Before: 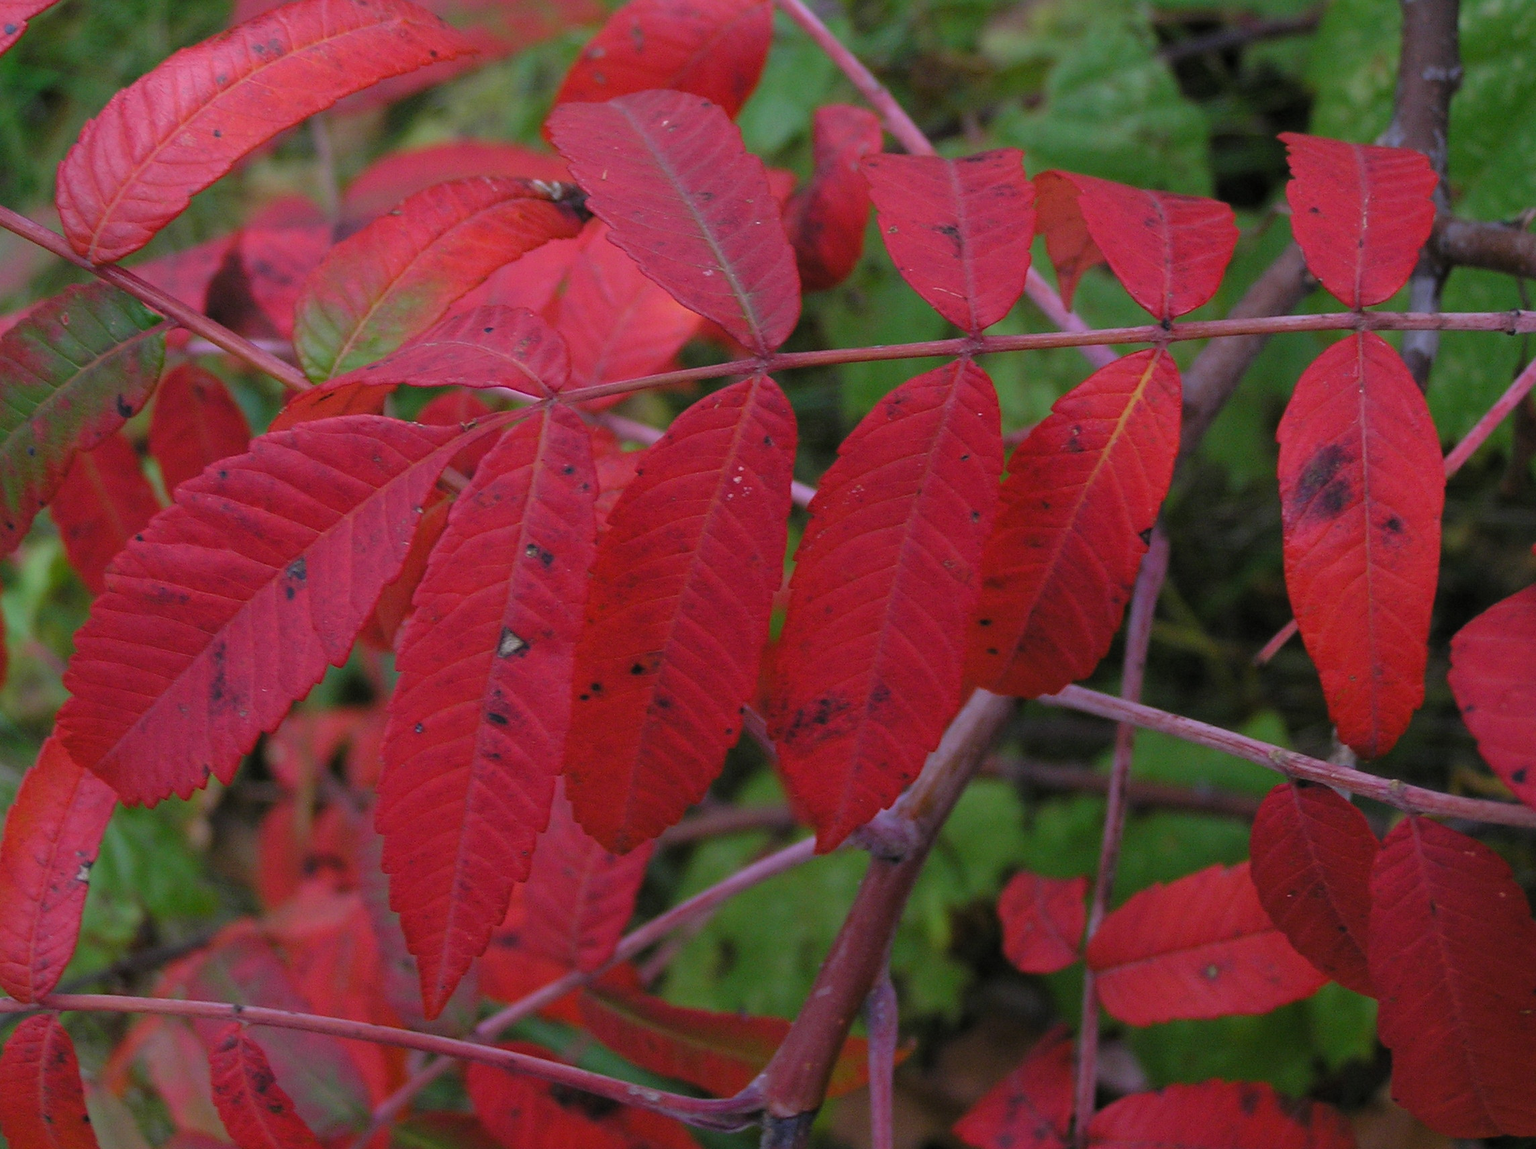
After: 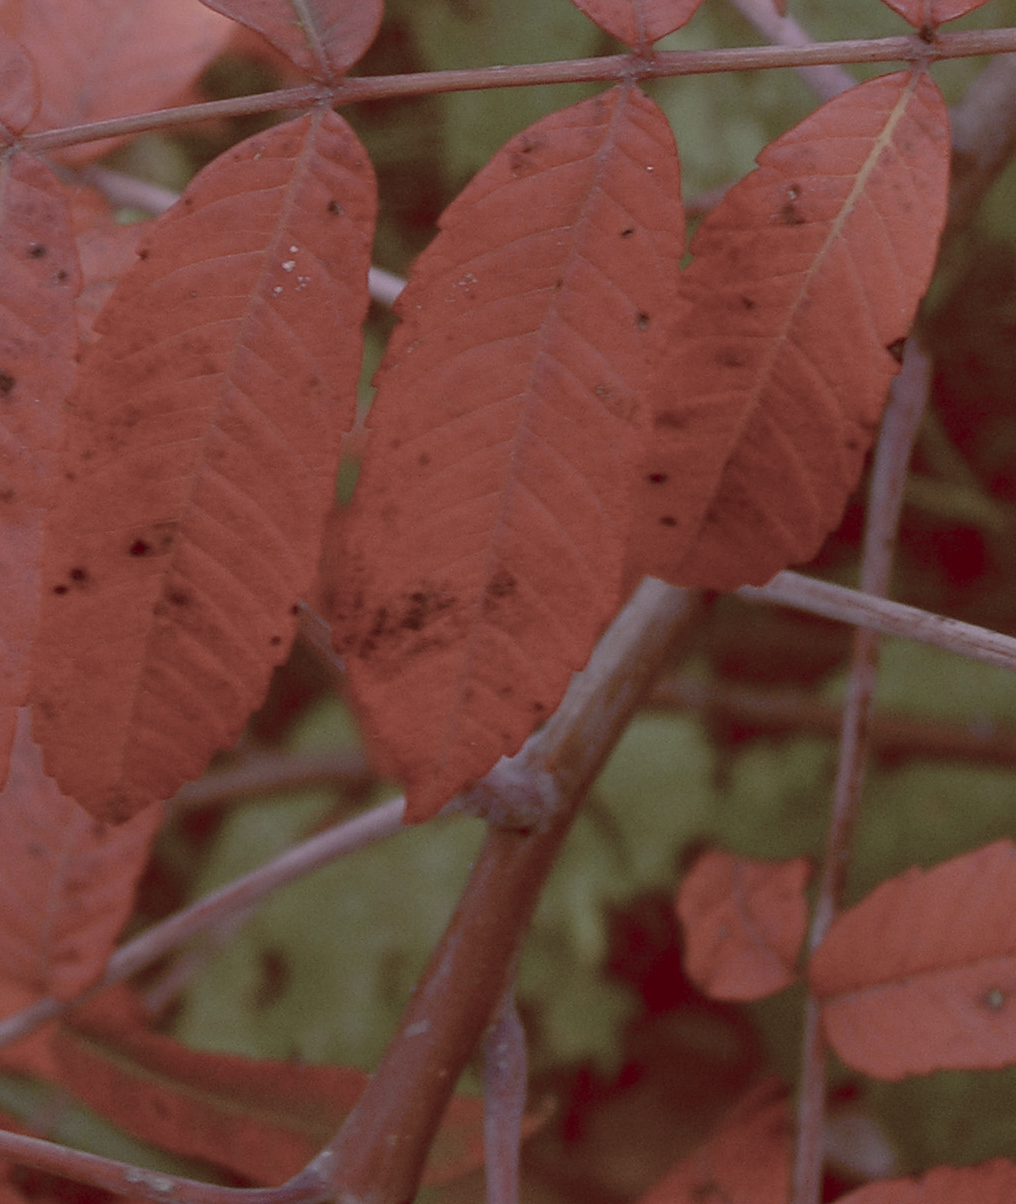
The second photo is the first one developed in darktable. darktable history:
crop: left 35.432%, top 26.233%, right 20.145%, bottom 3.432%
color balance: lift [1, 1.015, 1.004, 0.985], gamma [1, 0.958, 0.971, 1.042], gain [1, 0.956, 0.977, 1.044]
color balance rgb: shadows lift › luminance 1%, shadows lift › chroma 0.2%, shadows lift › hue 20°, power › luminance 1%, power › chroma 0.4%, power › hue 34°, highlights gain › luminance 0.8%, highlights gain › chroma 0.4%, highlights gain › hue 44°, global offset › chroma 0.4%, global offset › hue 34°, white fulcrum 0.08 EV, linear chroma grading › shadows -7%, linear chroma grading › highlights -7%, linear chroma grading › global chroma -10%, linear chroma grading › mid-tones -8%, perceptual saturation grading › global saturation -28%, perceptual saturation grading › highlights -20%, perceptual saturation grading › mid-tones -24%, perceptual saturation grading › shadows -24%, perceptual brilliance grading › global brilliance -1%, perceptual brilliance grading › highlights -1%, perceptual brilliance grading › mid-tones -1%, perceptual brilliance grading › shadows -1%, global vibrance -17%, contrast -6%
